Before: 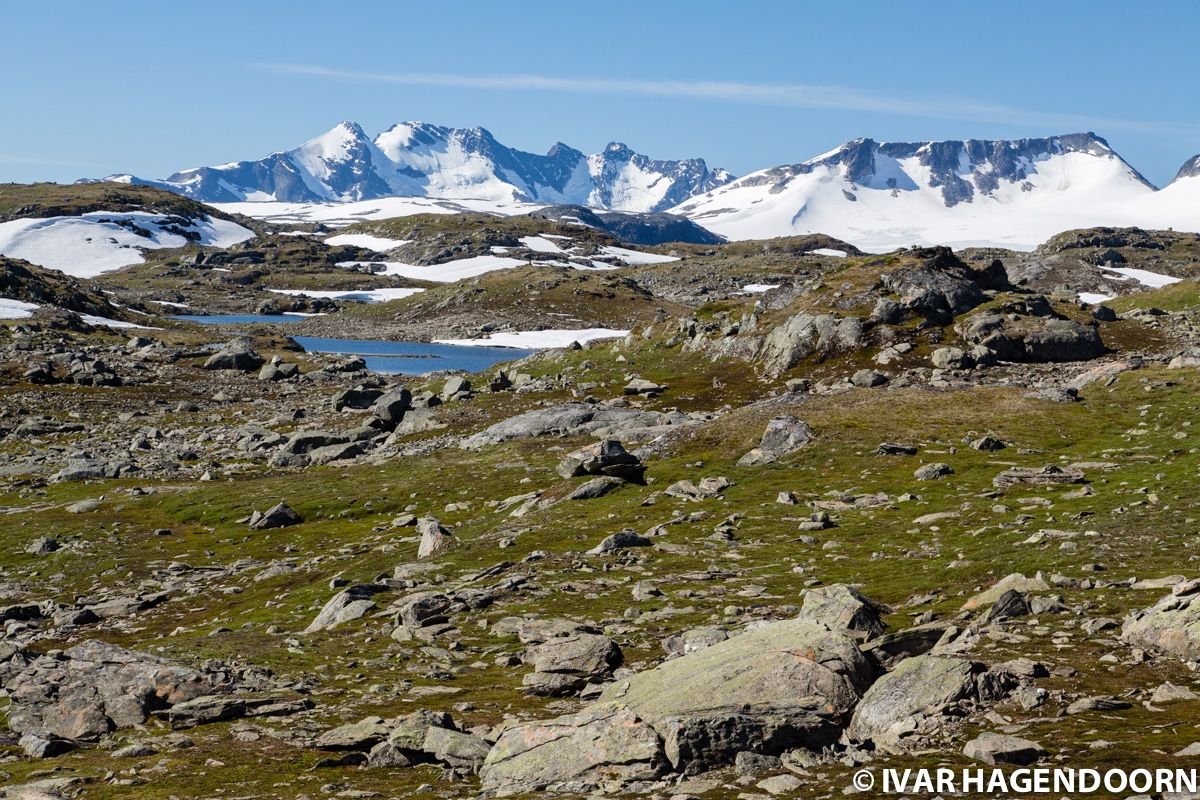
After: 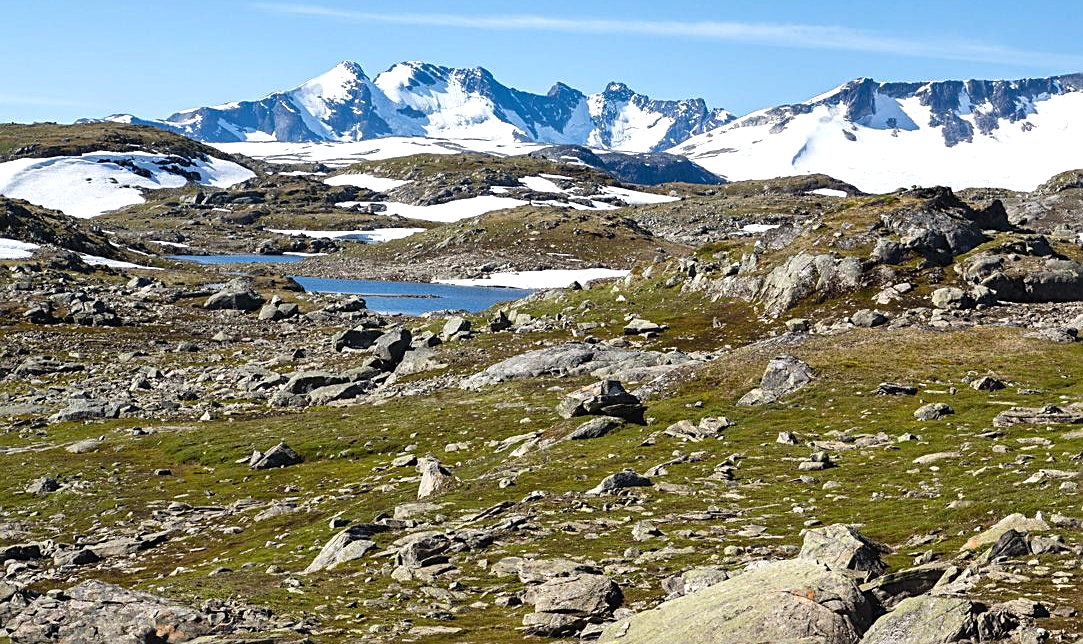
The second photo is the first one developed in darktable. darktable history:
sharpen: on, module defaults
shadows and highlights: shadows 47.94, highlights -41.16, soften with gaussian
crop: top 7.52%, right 9.693%, bottom 11.903%
exposure: black level correction -0.002, exposure 0.542 EV, compensate highlight preservation false
